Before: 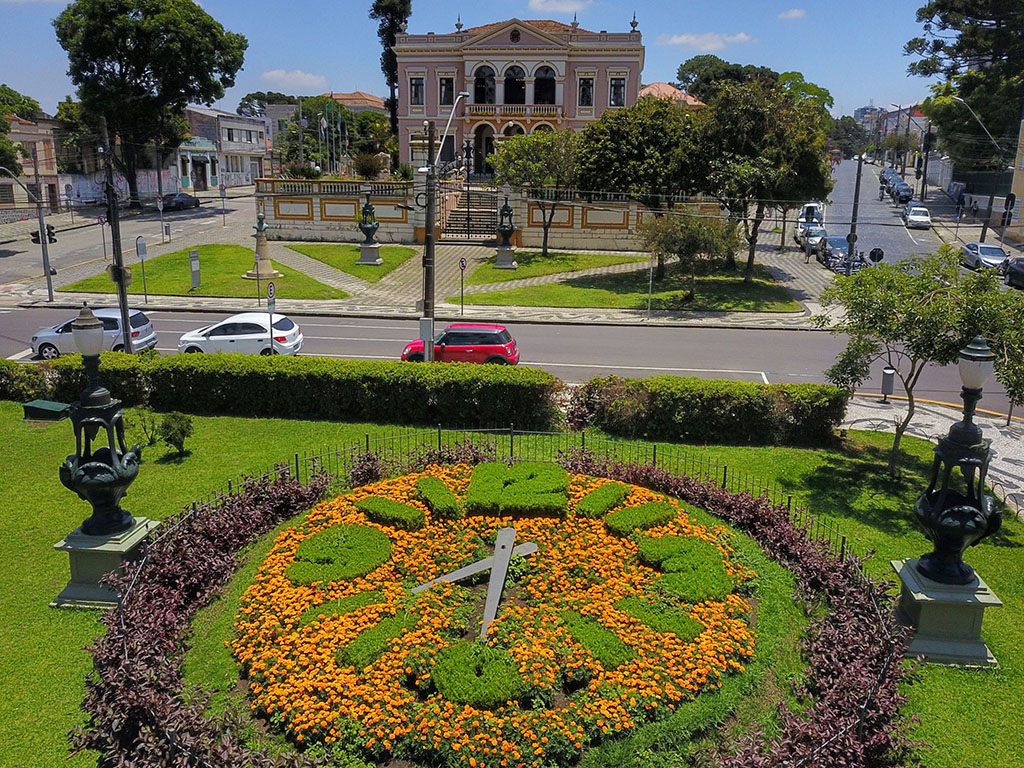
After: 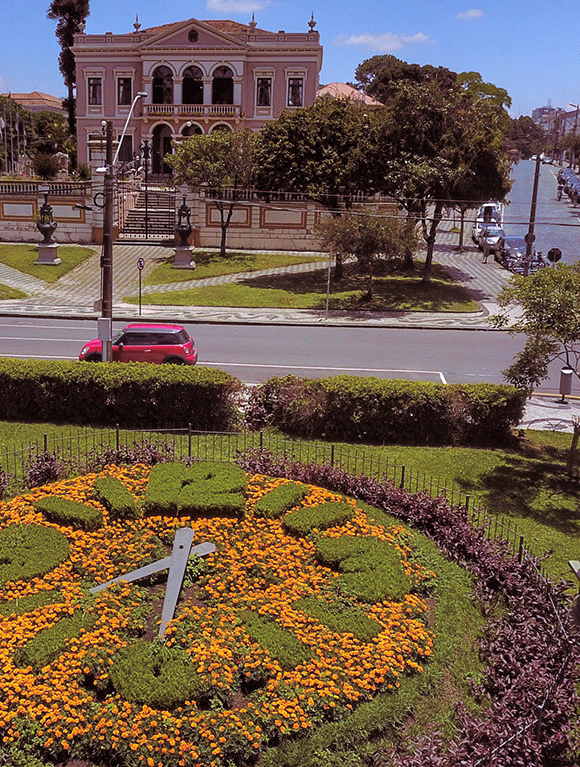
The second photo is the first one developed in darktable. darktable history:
split-toning: highlights › hue 298.8°, highlights › saturation 0.73, compress 41.76%
crop: left 31.458%, top 0%, right 11.876%
white balance: red 1.004, blue 1.096
